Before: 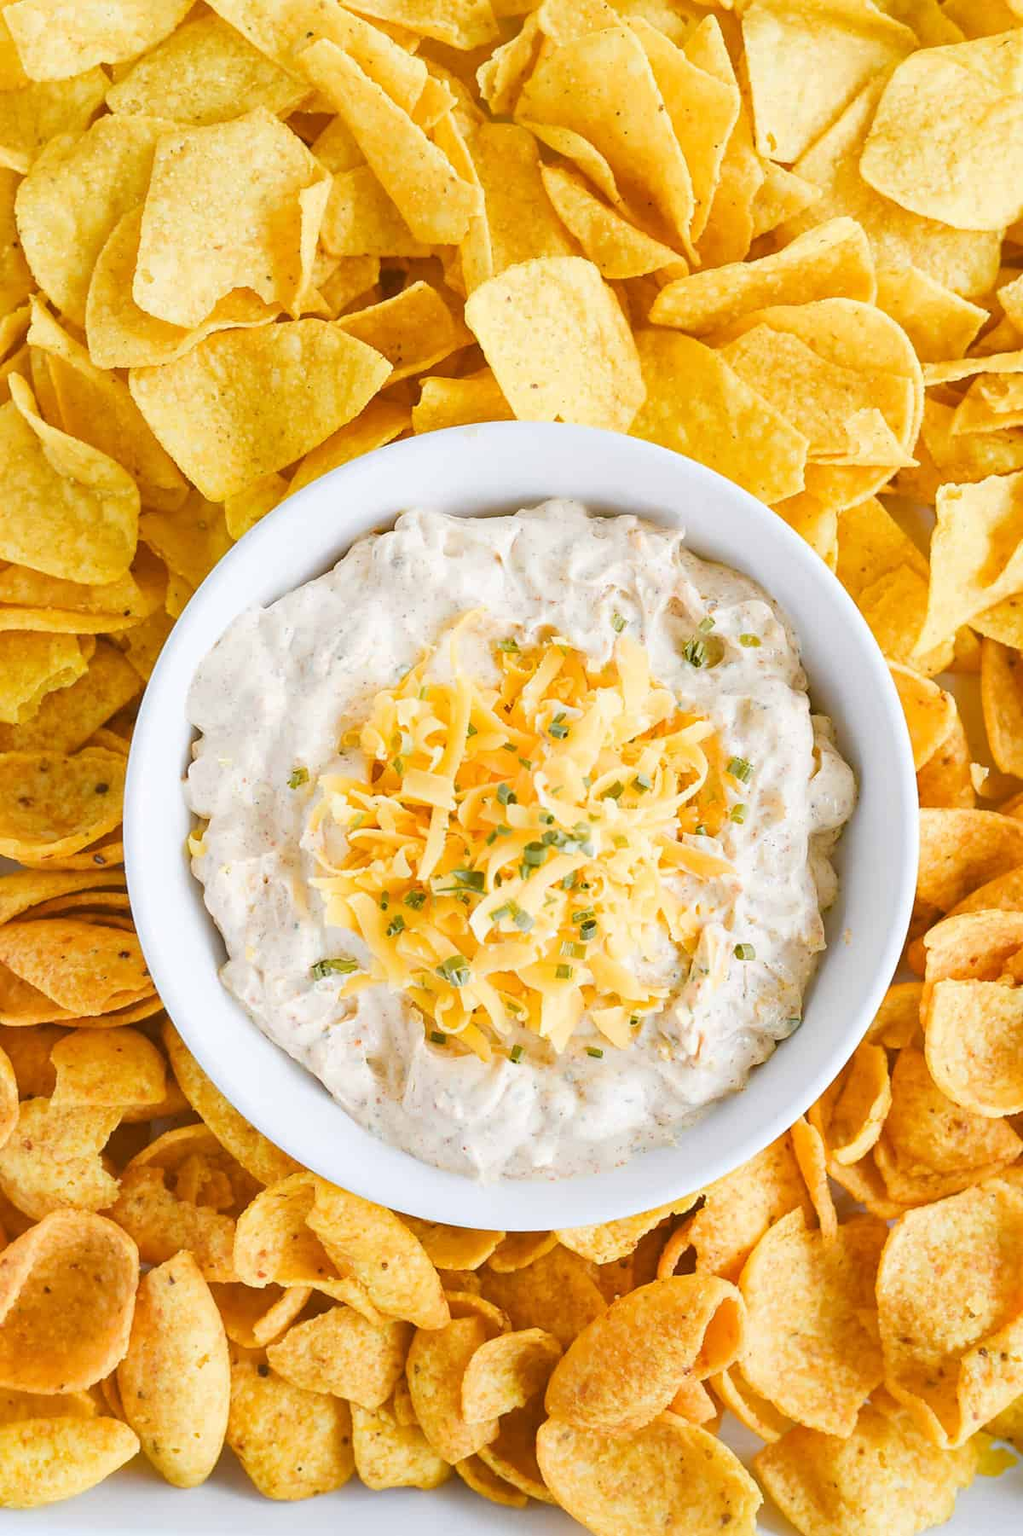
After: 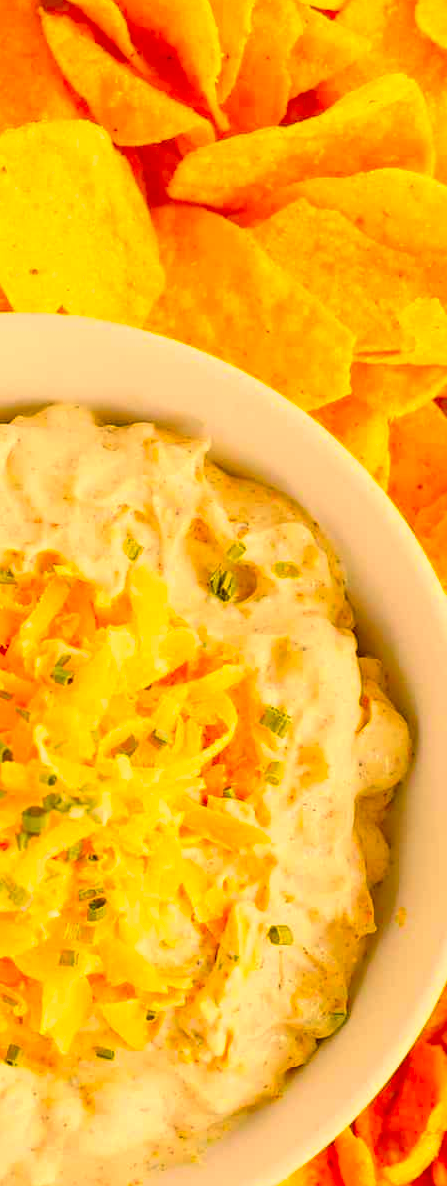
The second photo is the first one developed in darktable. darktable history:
color correction: highlights a* 10.64, highlights b* 30.66, shadows a* 2.7, shadows b* 17.16, saturation 1.72
crop and rotate: left 49.455%, top 10.1%, right 13.271%, bottom 24.039%
